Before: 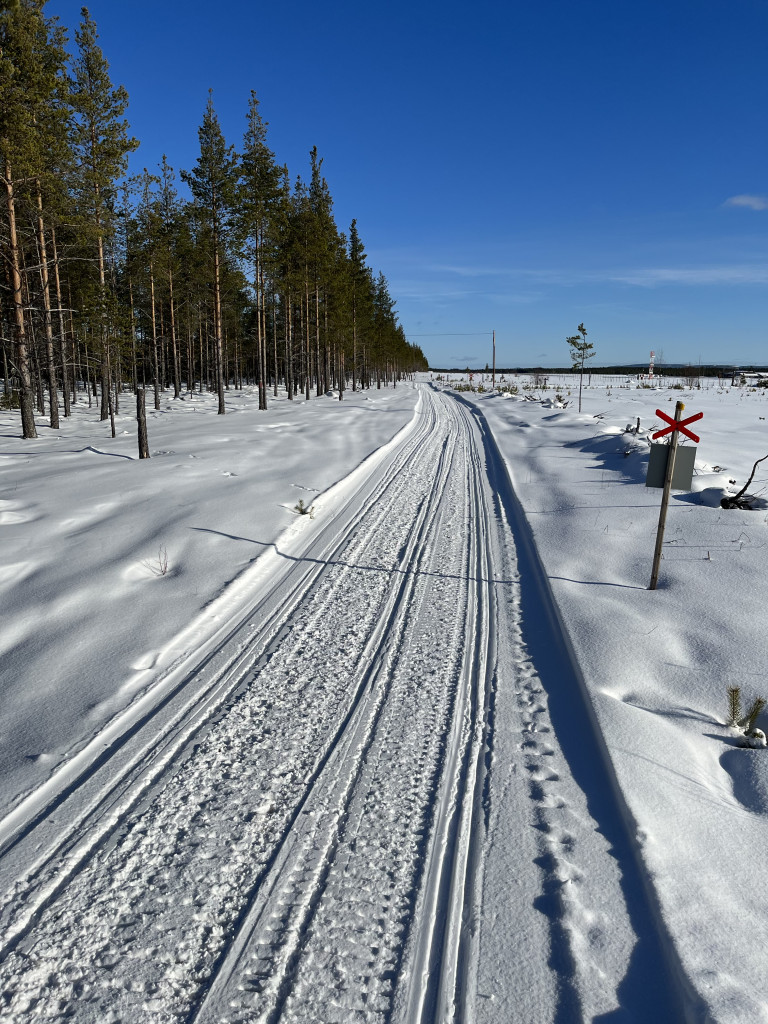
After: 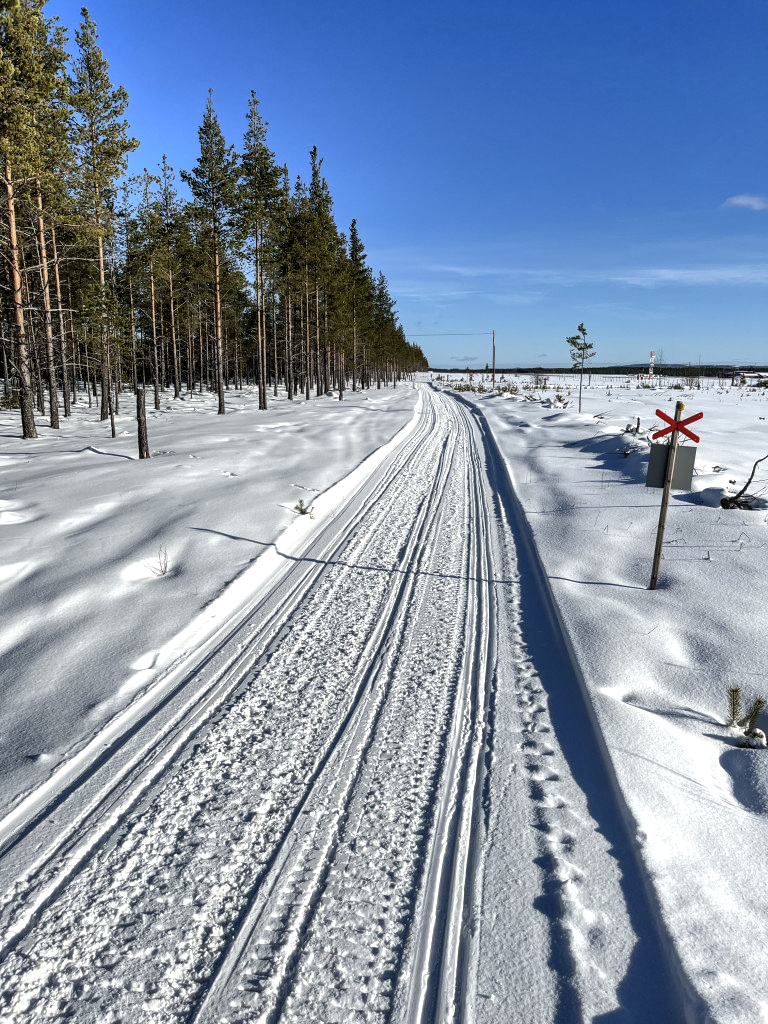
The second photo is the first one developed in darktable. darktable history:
local contrast: detail 130%
shadows and highlights: radius 110.86, shadows 51.09, white point adjustment 9.16, highlights -4.17, highlights color adjustment 32.2%, soften with gaussian
exposure: black level correction -0.001, exposure 0.08 EV, compensate highlight preservation false
